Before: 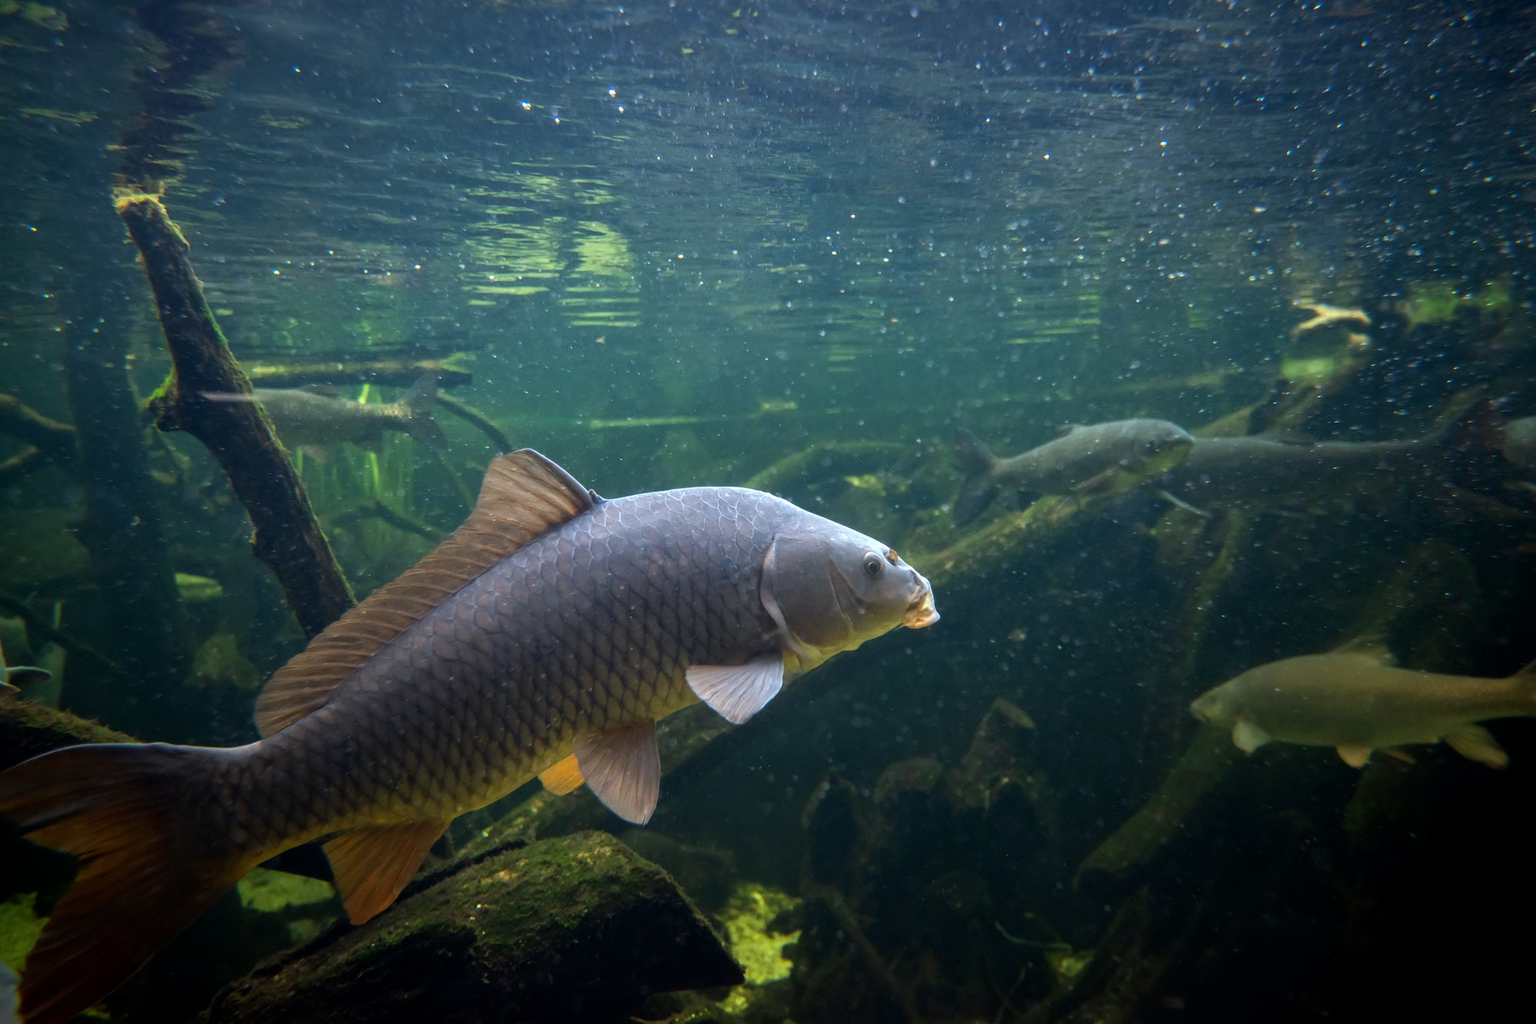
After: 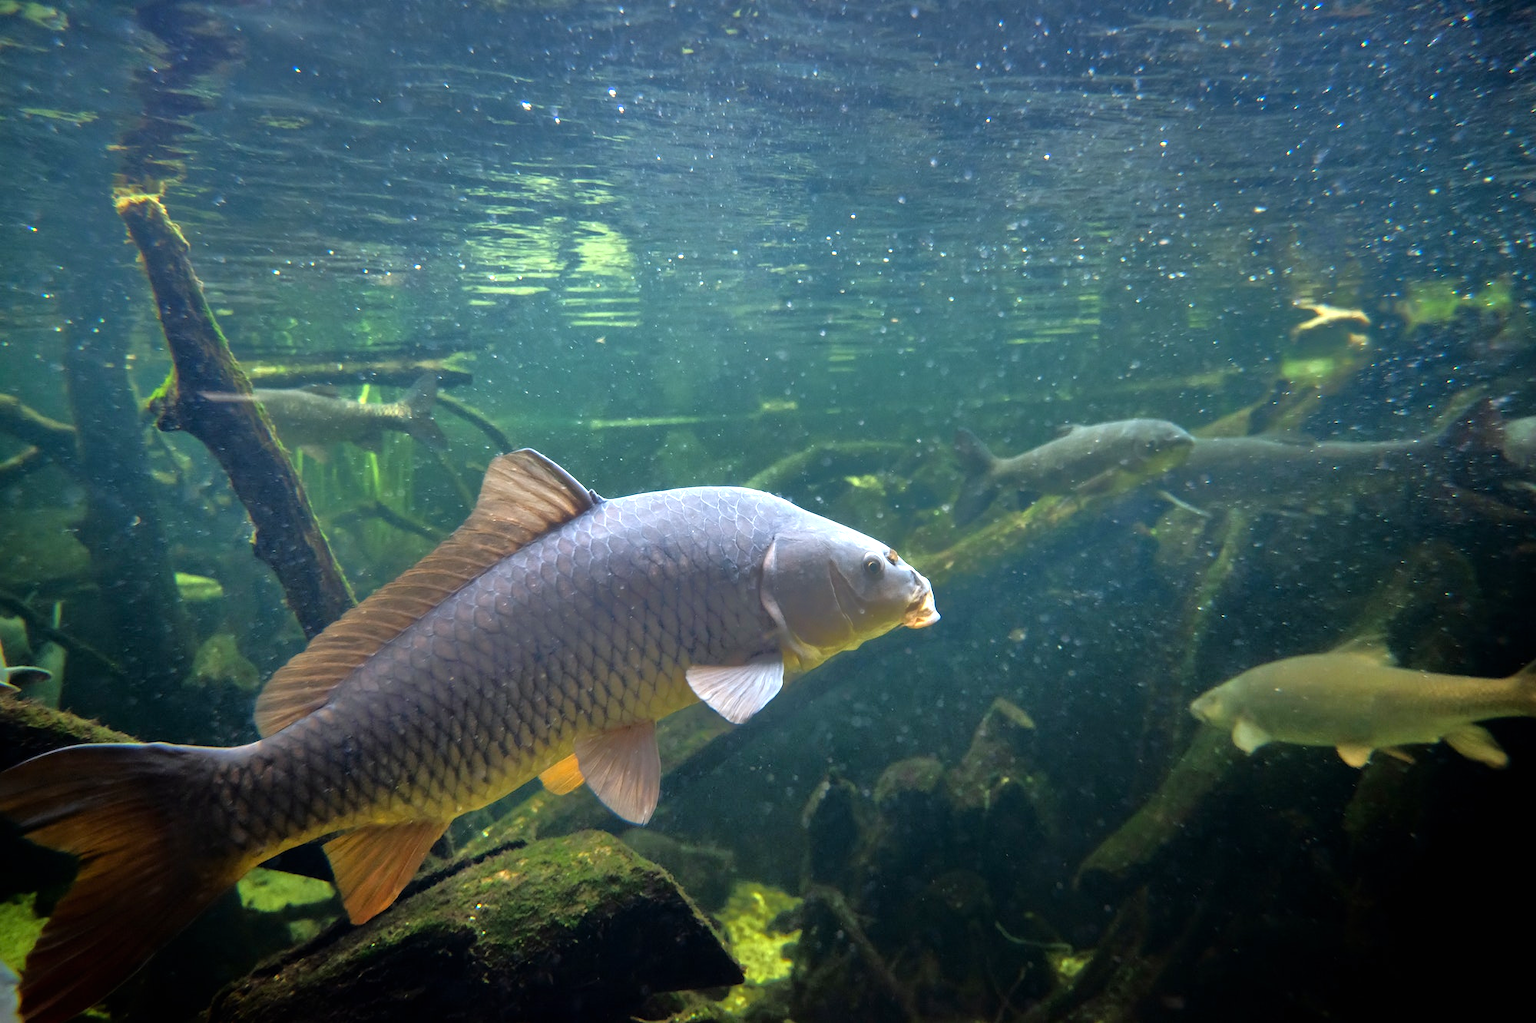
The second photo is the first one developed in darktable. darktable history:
exposure: black level correction 0, exposure 0.6 EV, compensate exposure bias true, compensate highlight preservation false
tone equalizer: -8 EV -0.528 EV, -7 EV -0.319 EV, -6 EV -0.083 EV, -5 EV 0.413 EV, -4 EV 0.985 EV, -3 EV 0.791 EV, -2 EV -0.01 EV, -1 EV 0.14 EV, +0 EV -0.012 EV, smoothing 1
